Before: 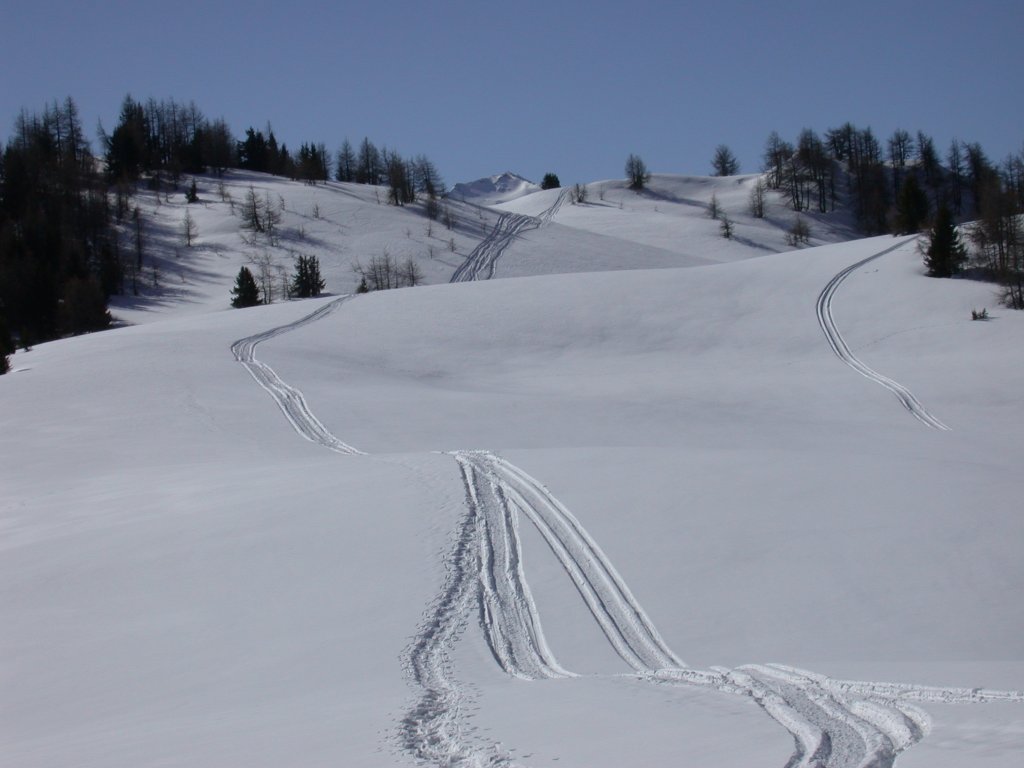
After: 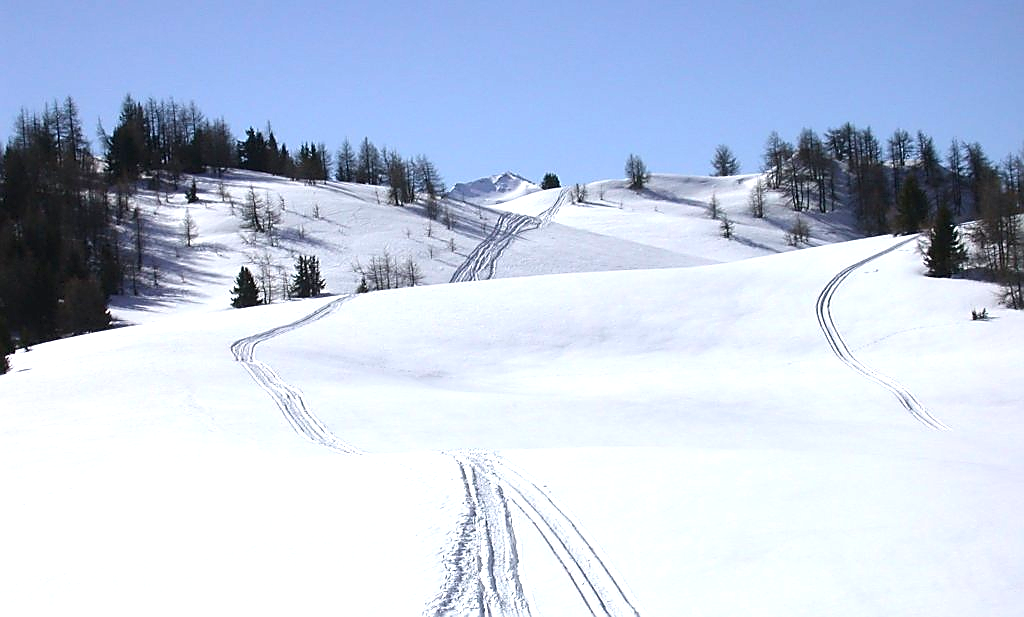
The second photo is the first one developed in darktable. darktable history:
sharpen: radius 1.4, amount 1.25, threshold 0.7
crop: bottom 19.644%
exposure: black level correction 0, exposure 1.45 EV, compensate exposure bias true, compensate highlight preservation false
